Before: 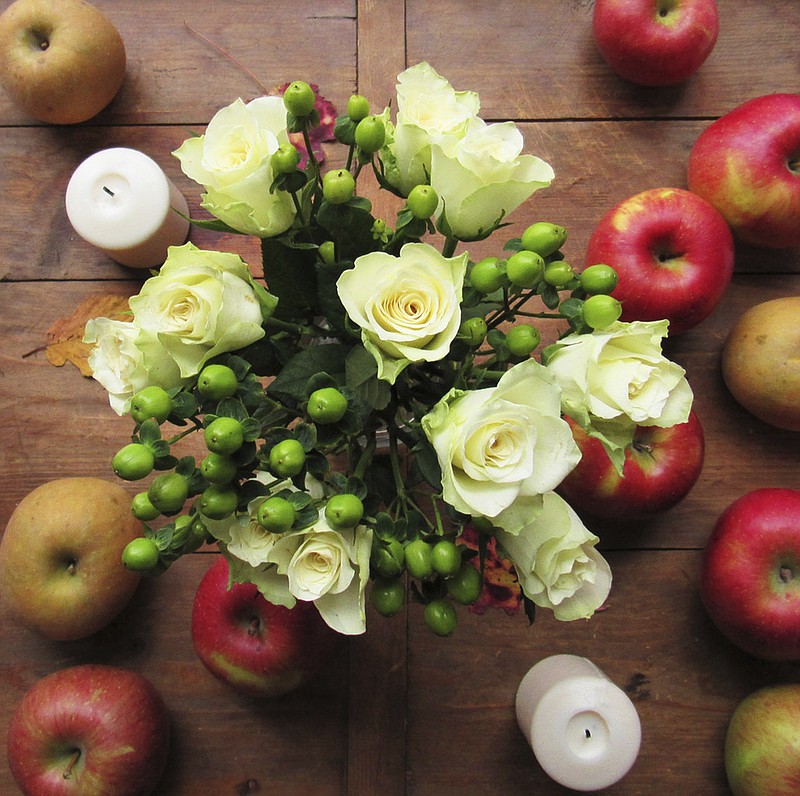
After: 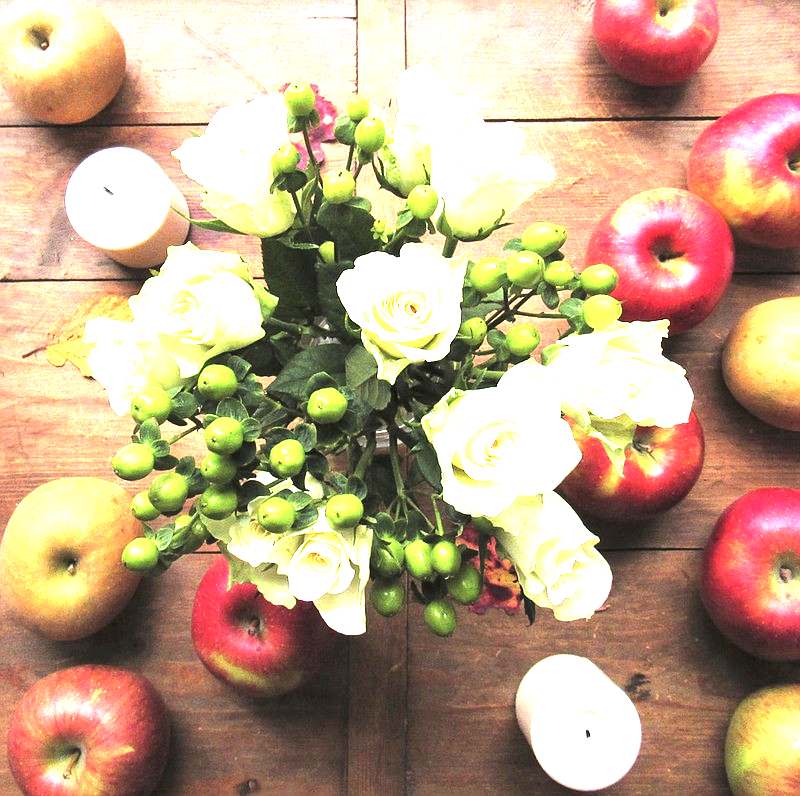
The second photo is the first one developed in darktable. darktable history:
tone equalizer: -8 EV -0.445 EV, -7 EV -0.419 EV, -6 EV -0.309 EV, -5 EV -0.196 EV, -3 EV 0.212 EV, -2 EV 0.361 EV, -1 EV 0.371 EV, +0 EV 0.441 EV, edges refinement/feathering 500, mask exposure compensation -1.57 EV, preserve details no
exposure: black level correction 0, exposure 1.894 EV, compensate highlight preservation false
